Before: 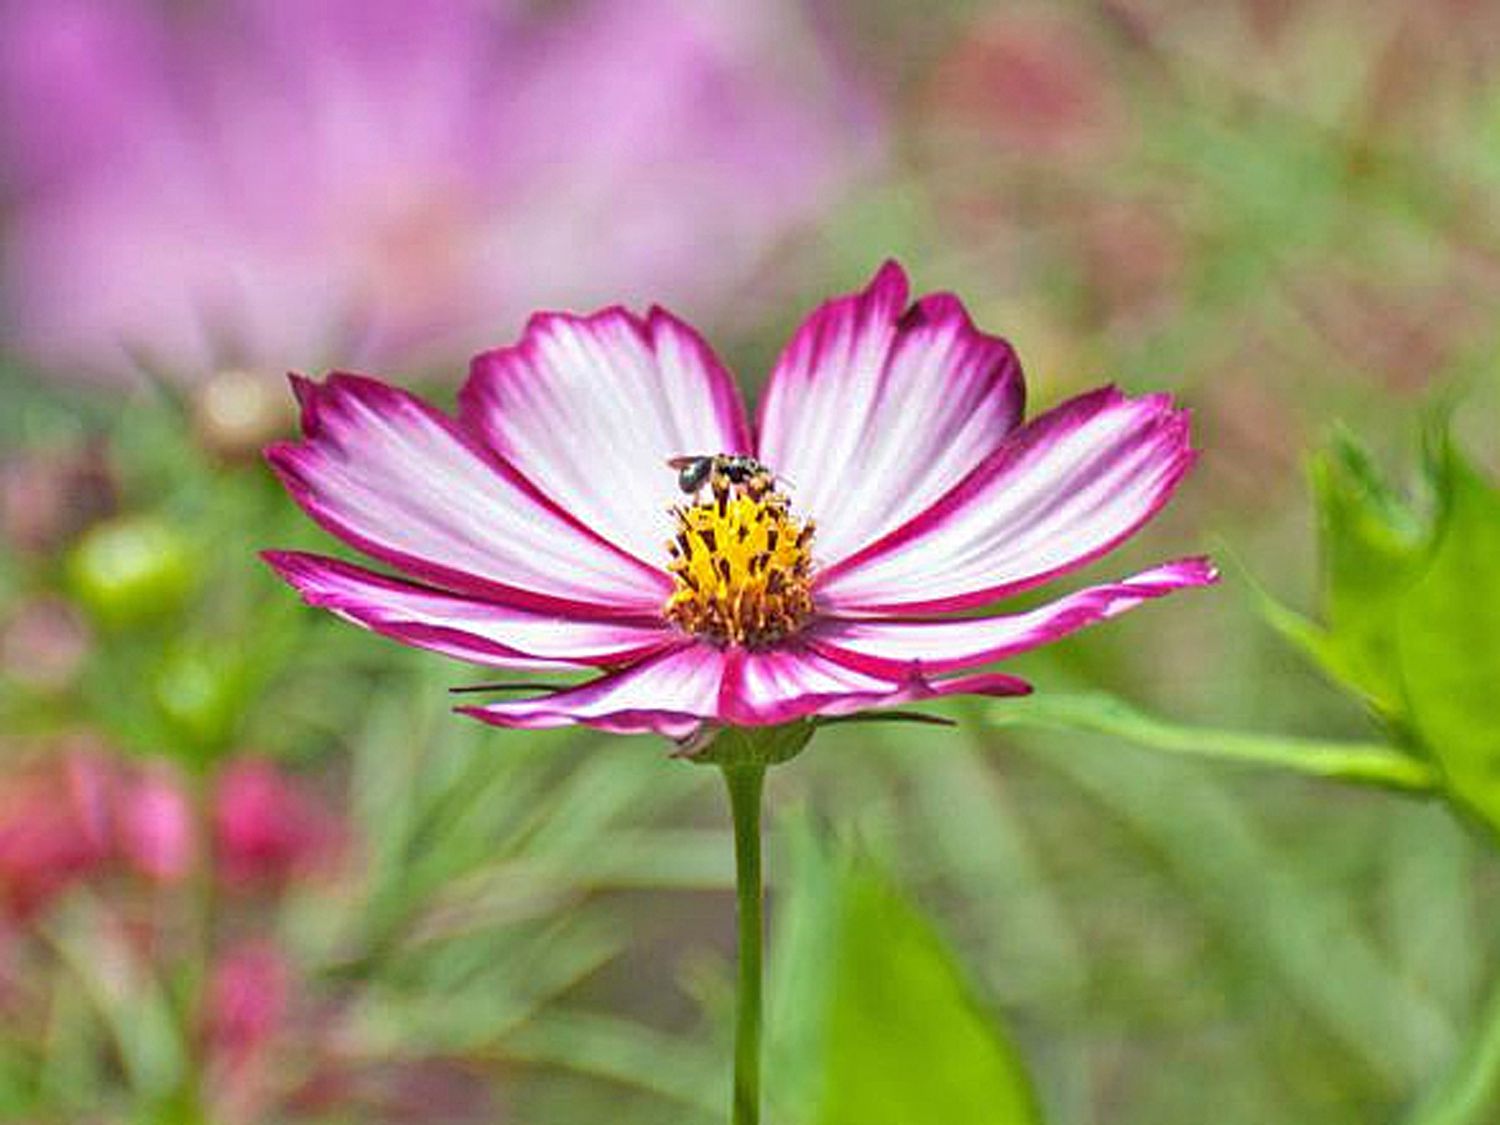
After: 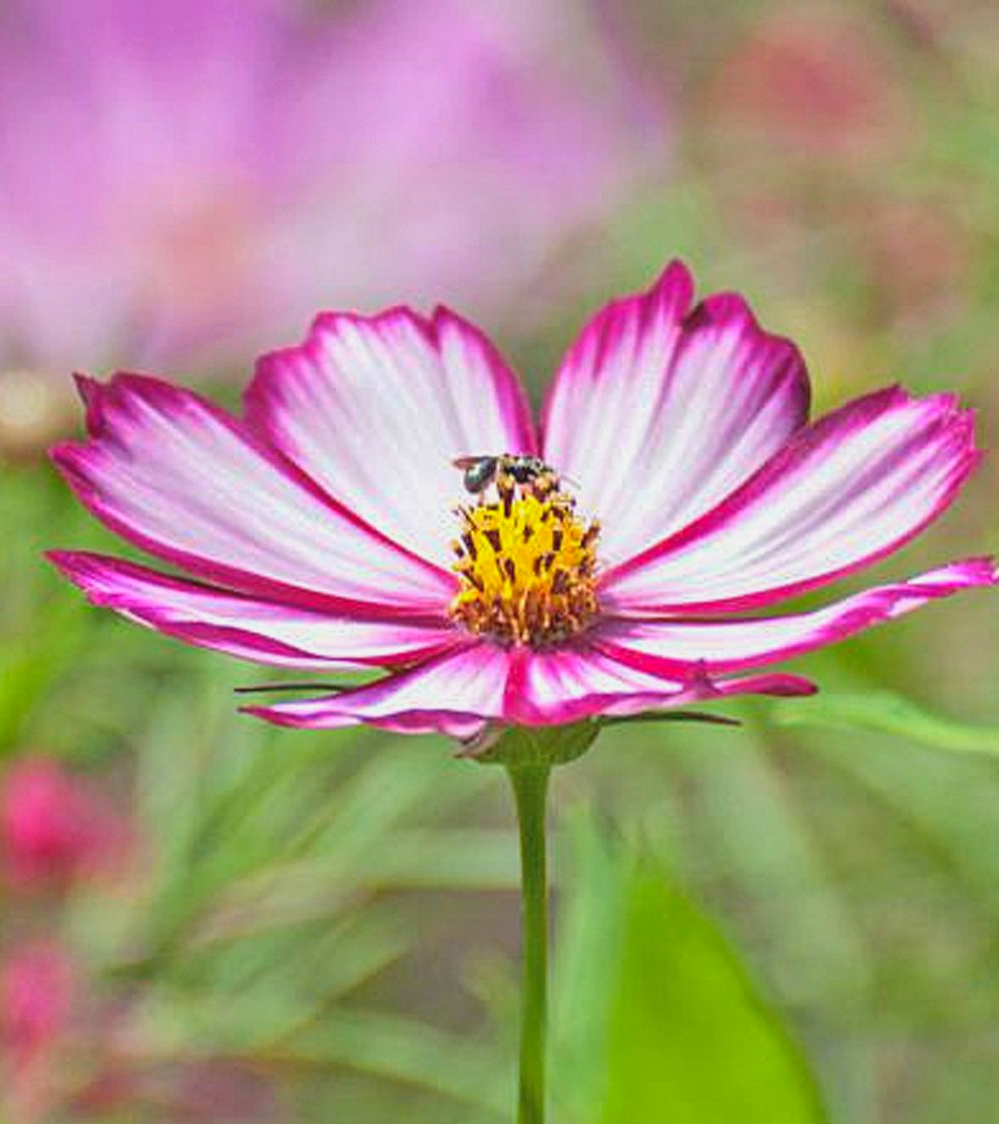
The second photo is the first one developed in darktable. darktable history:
contrast brightness saturation: contrast -0.1, brightness 0.05, saturation 0.08
crop and rotate: left 14.436%, right 18.898%
